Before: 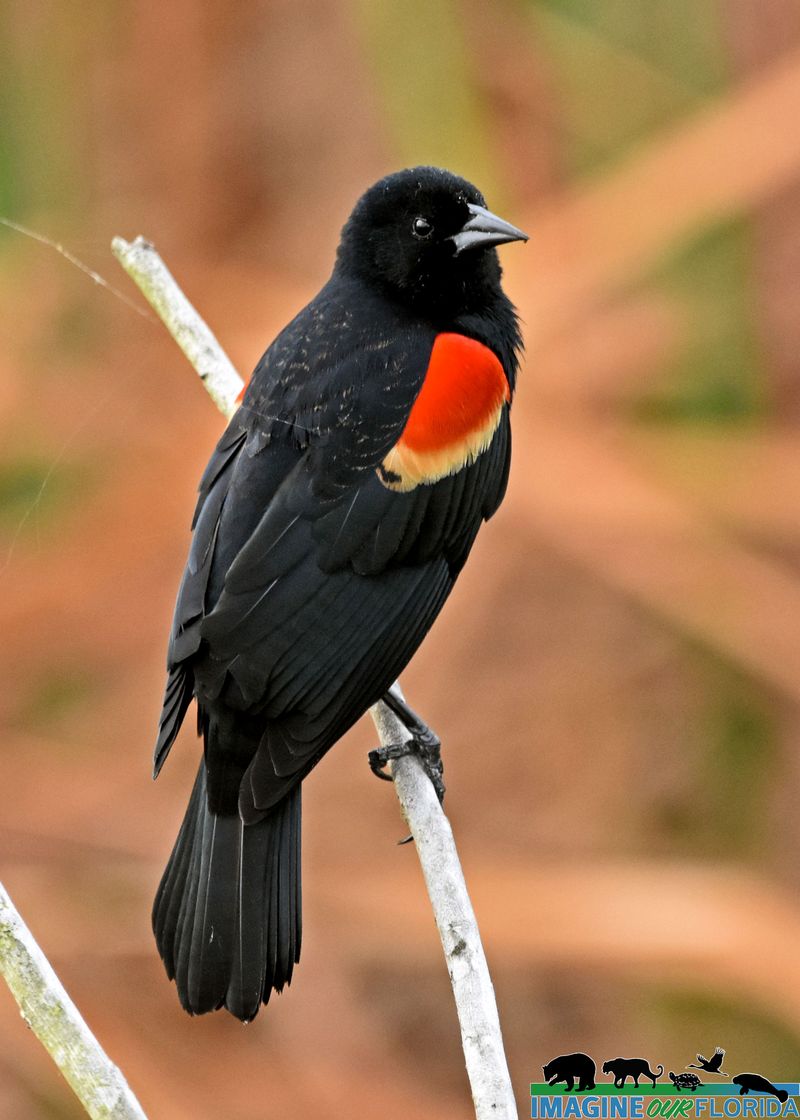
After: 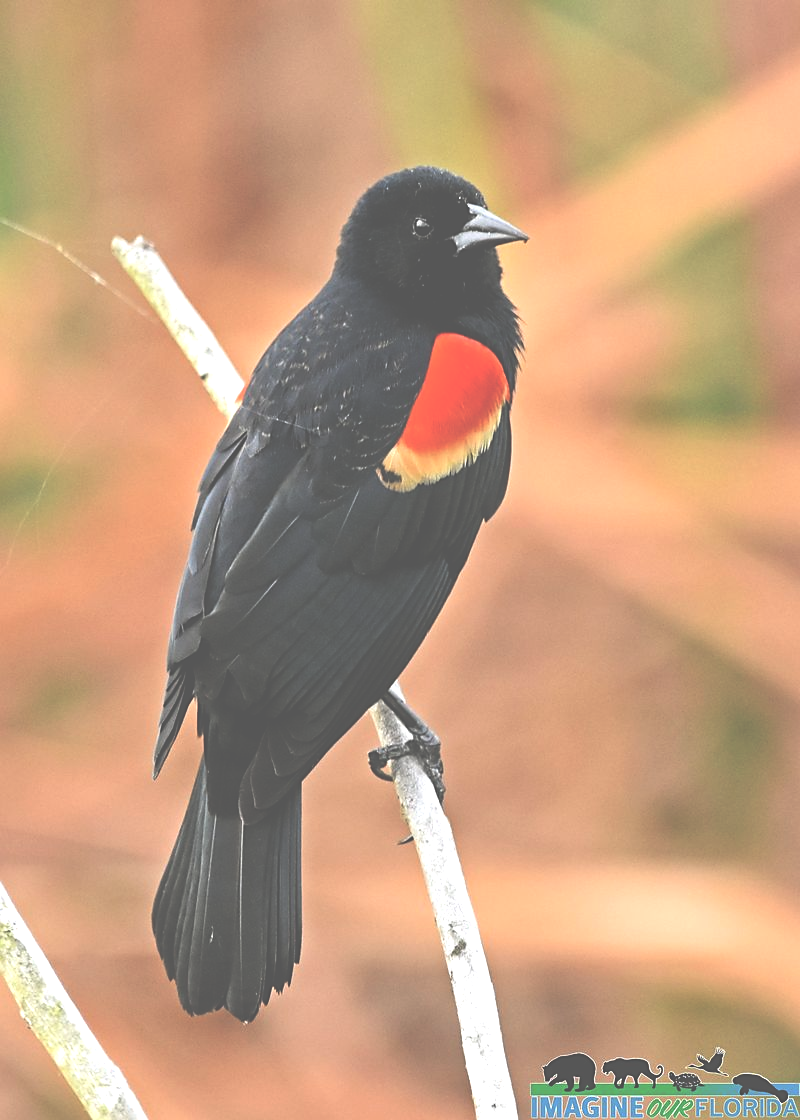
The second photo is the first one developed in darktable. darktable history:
exposure: black level correction -0.072, exposure 0.501 EV, compensate exposure bias true, compensate highlight preservation false
sharpen: radius 1.878, amount 0.41, threshold 1.333
